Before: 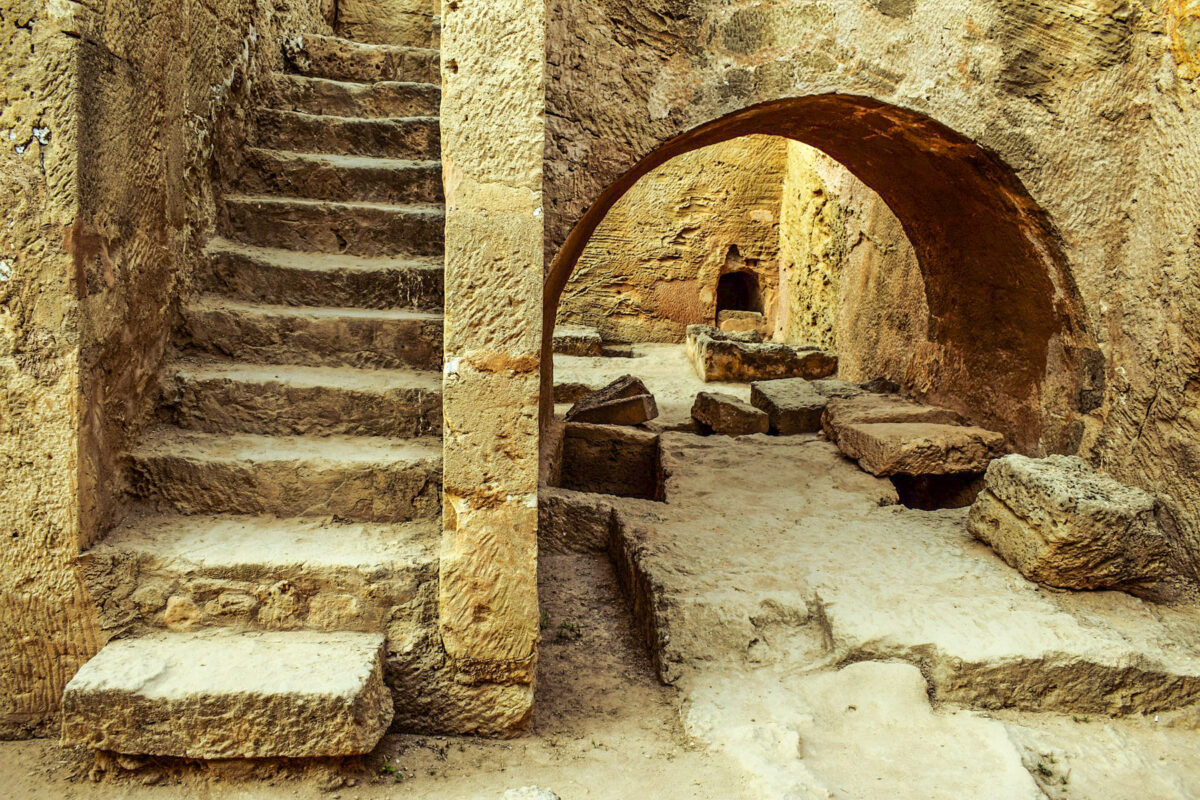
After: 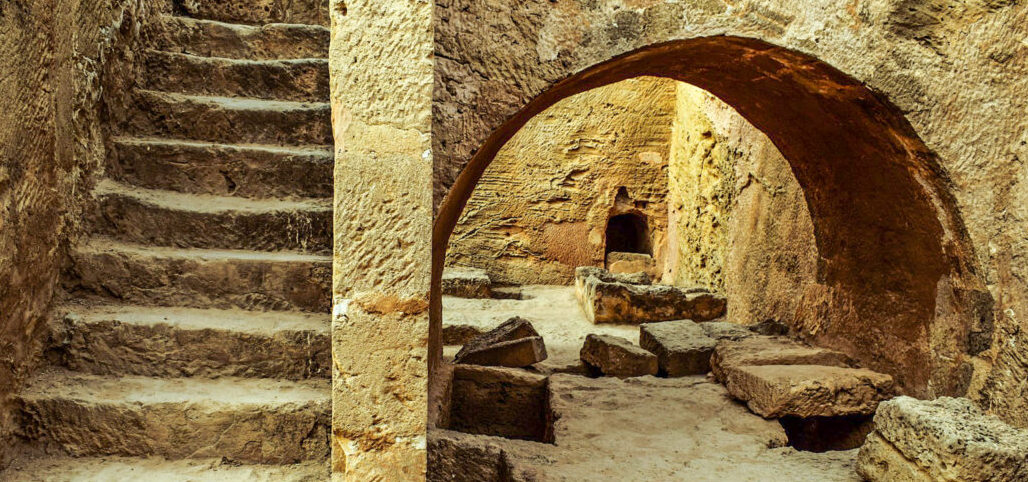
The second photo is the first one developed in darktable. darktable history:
crop and rotate: left 9.258%, top 7.263%, right 5.063%, bottom 32.392%
